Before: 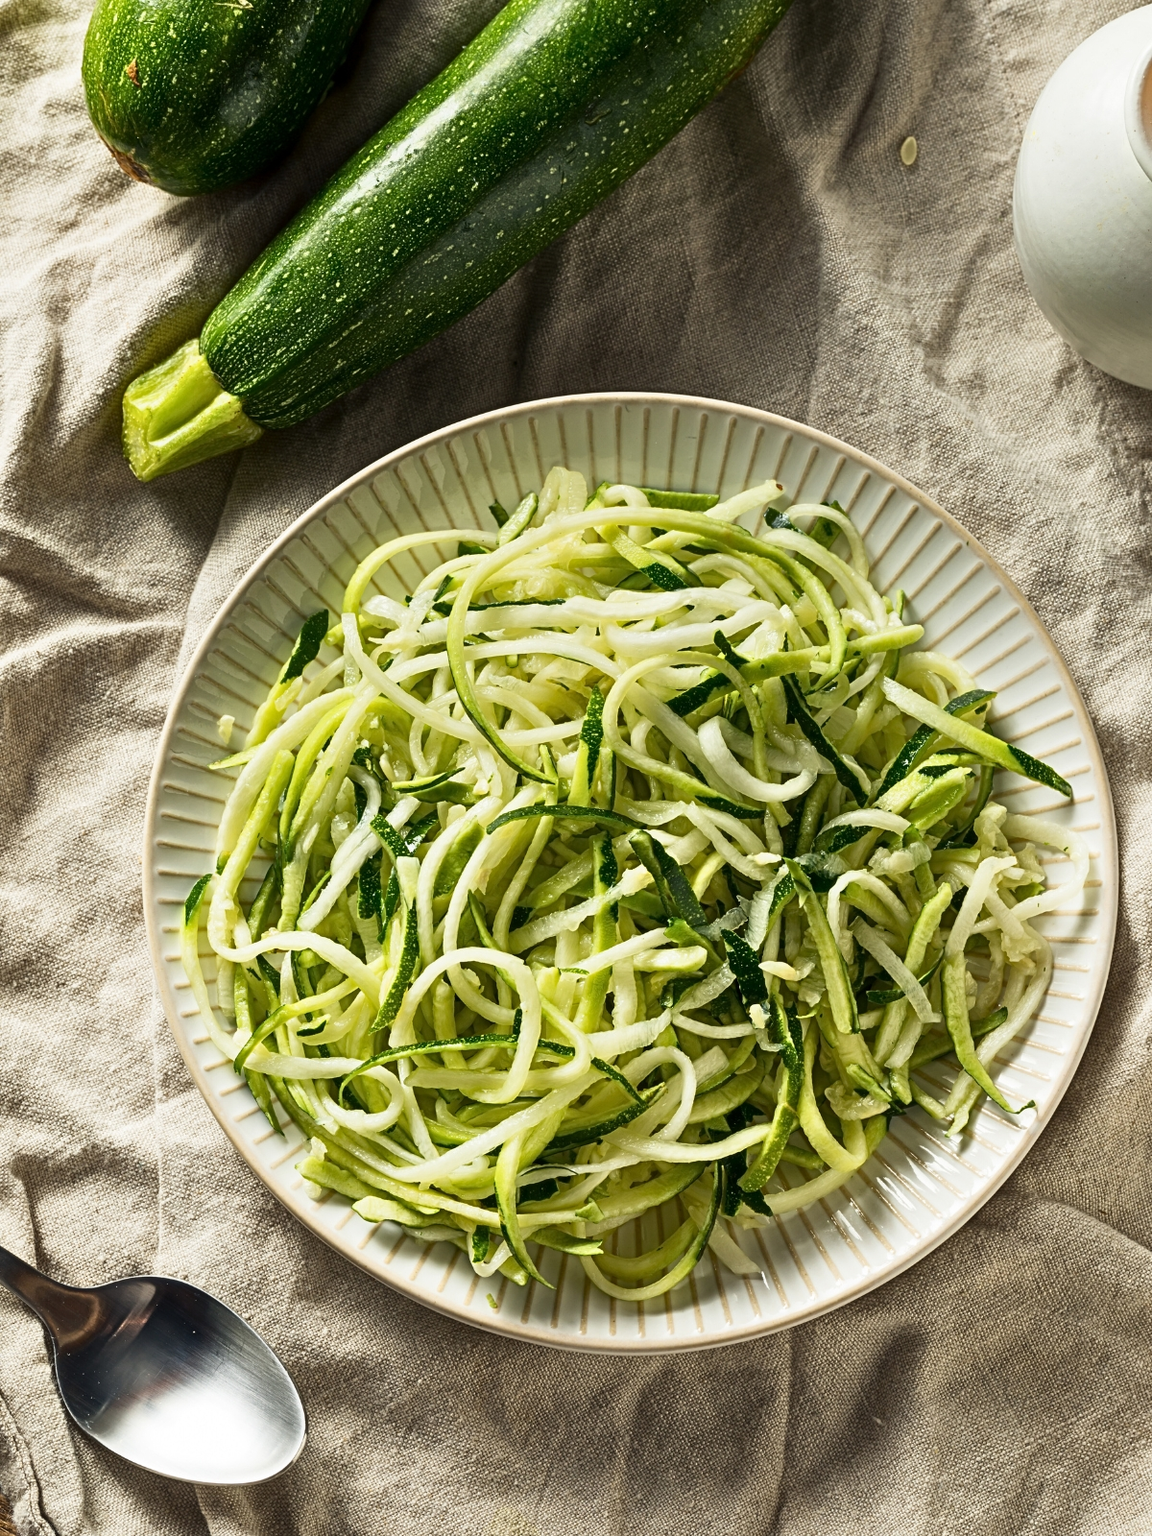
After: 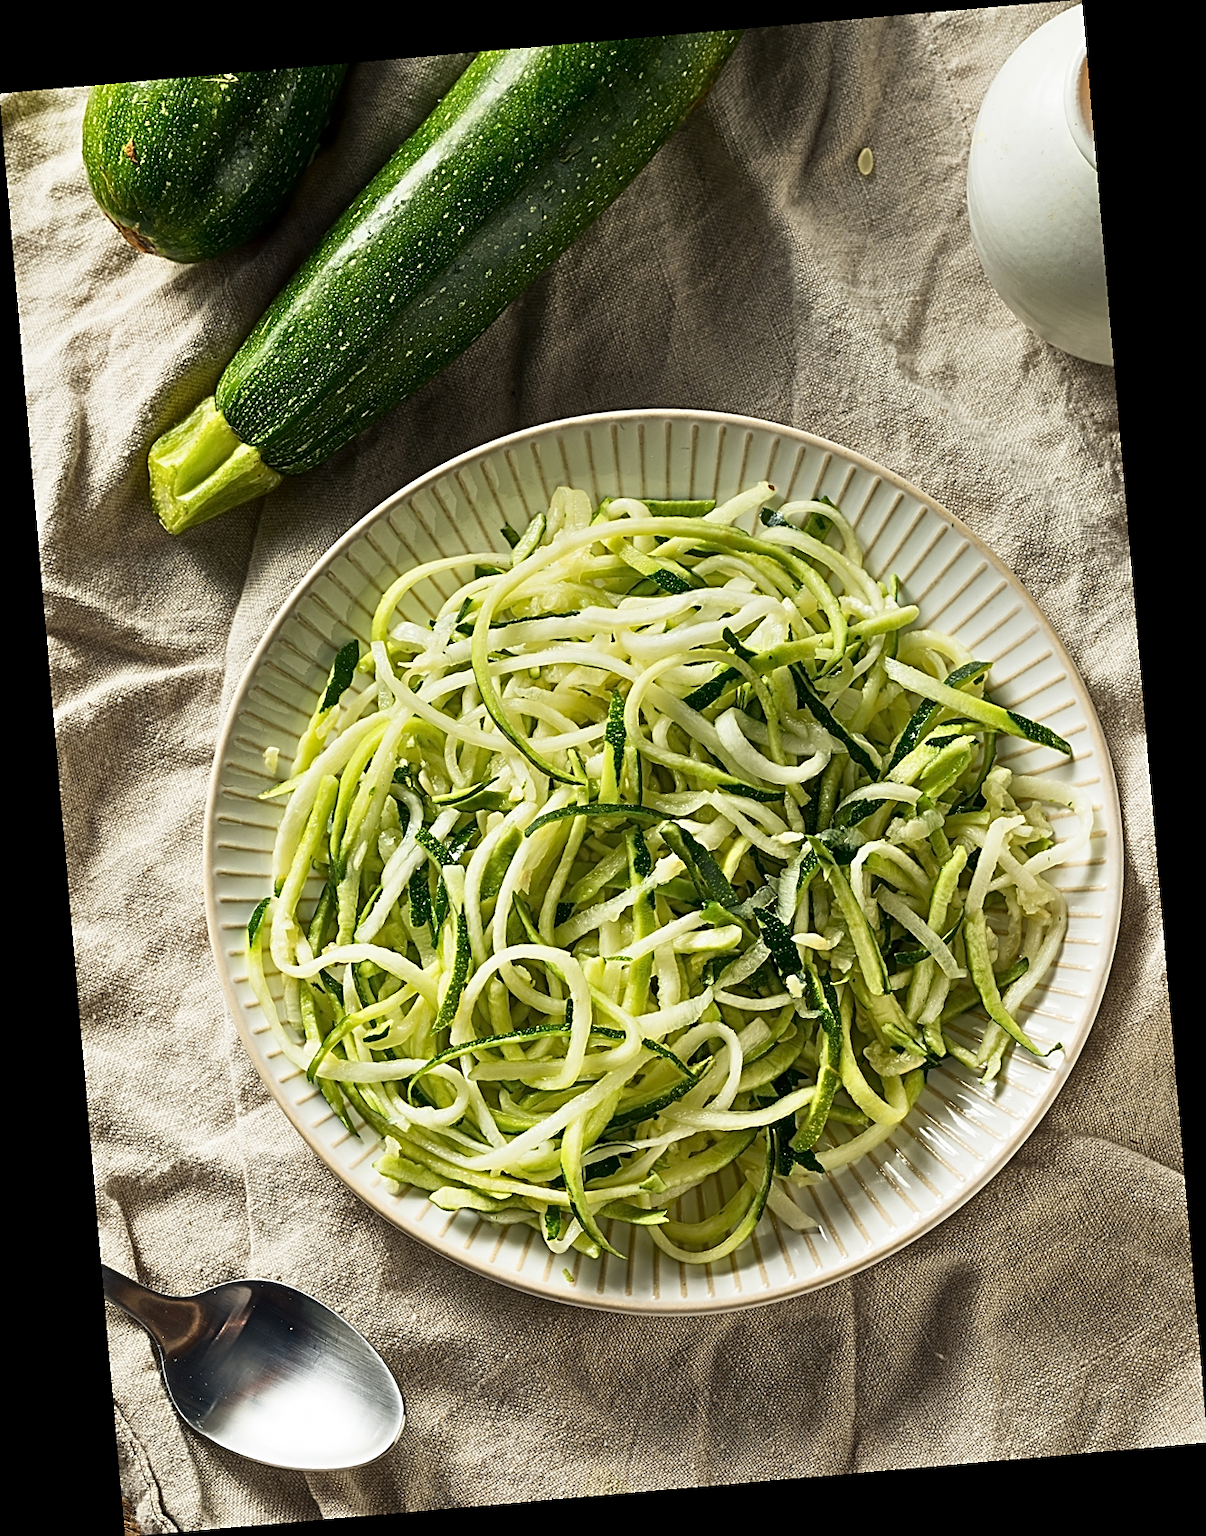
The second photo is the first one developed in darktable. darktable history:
sharpen: on, module defaults
rotate and perspective: rotation -4.98°, automatic cropping off
